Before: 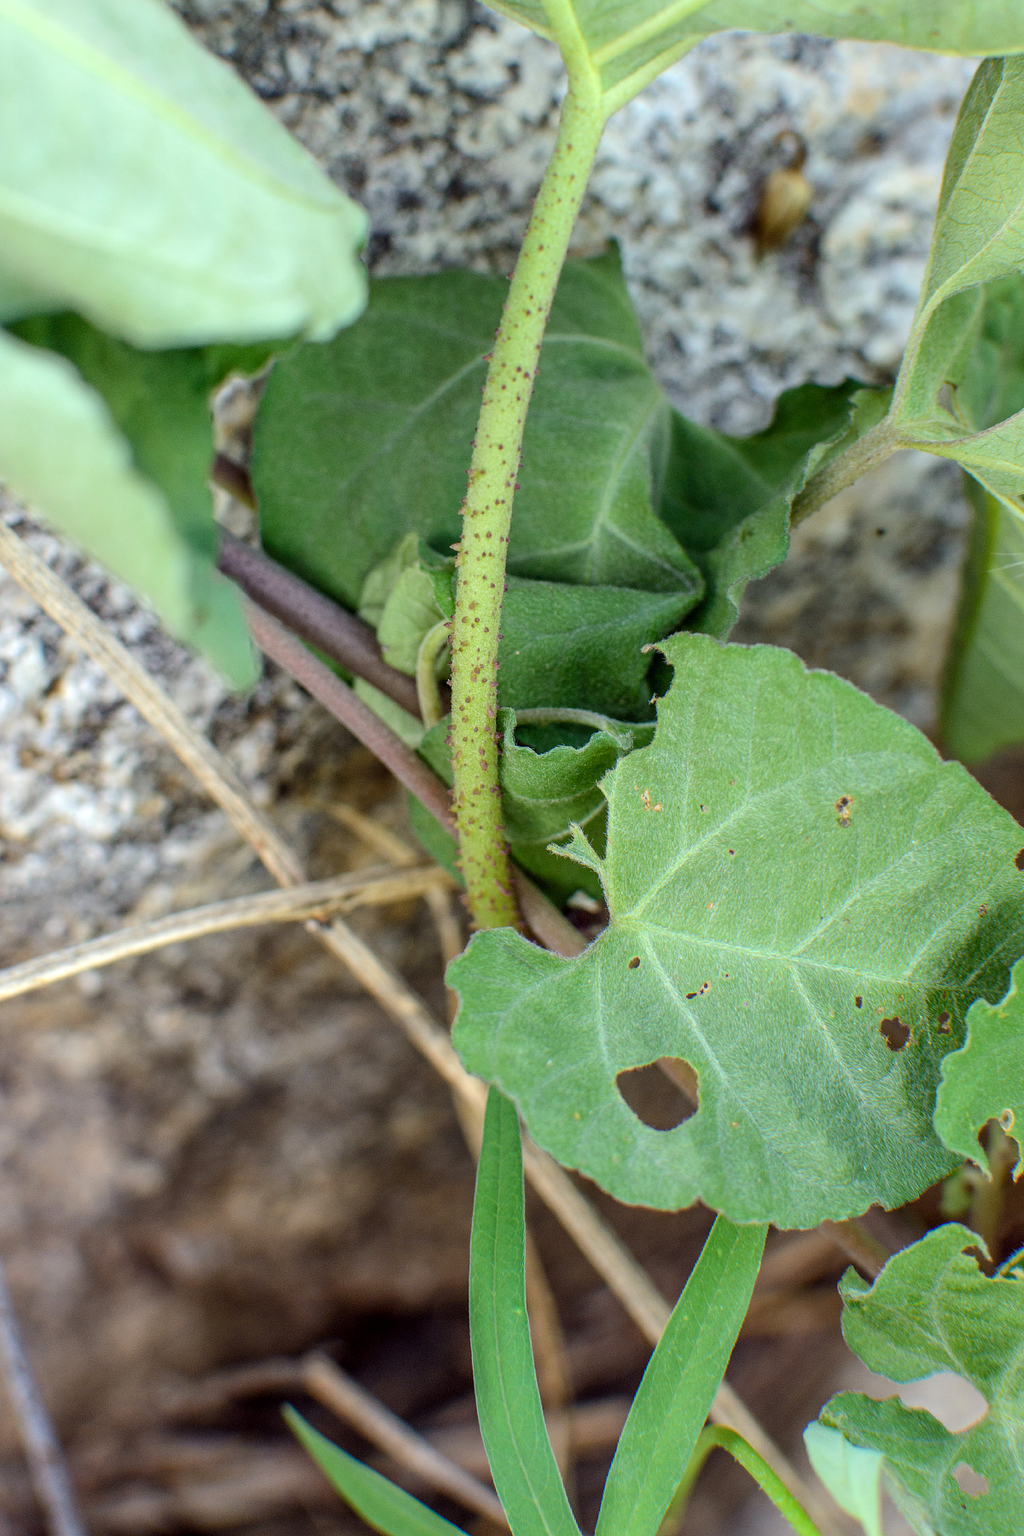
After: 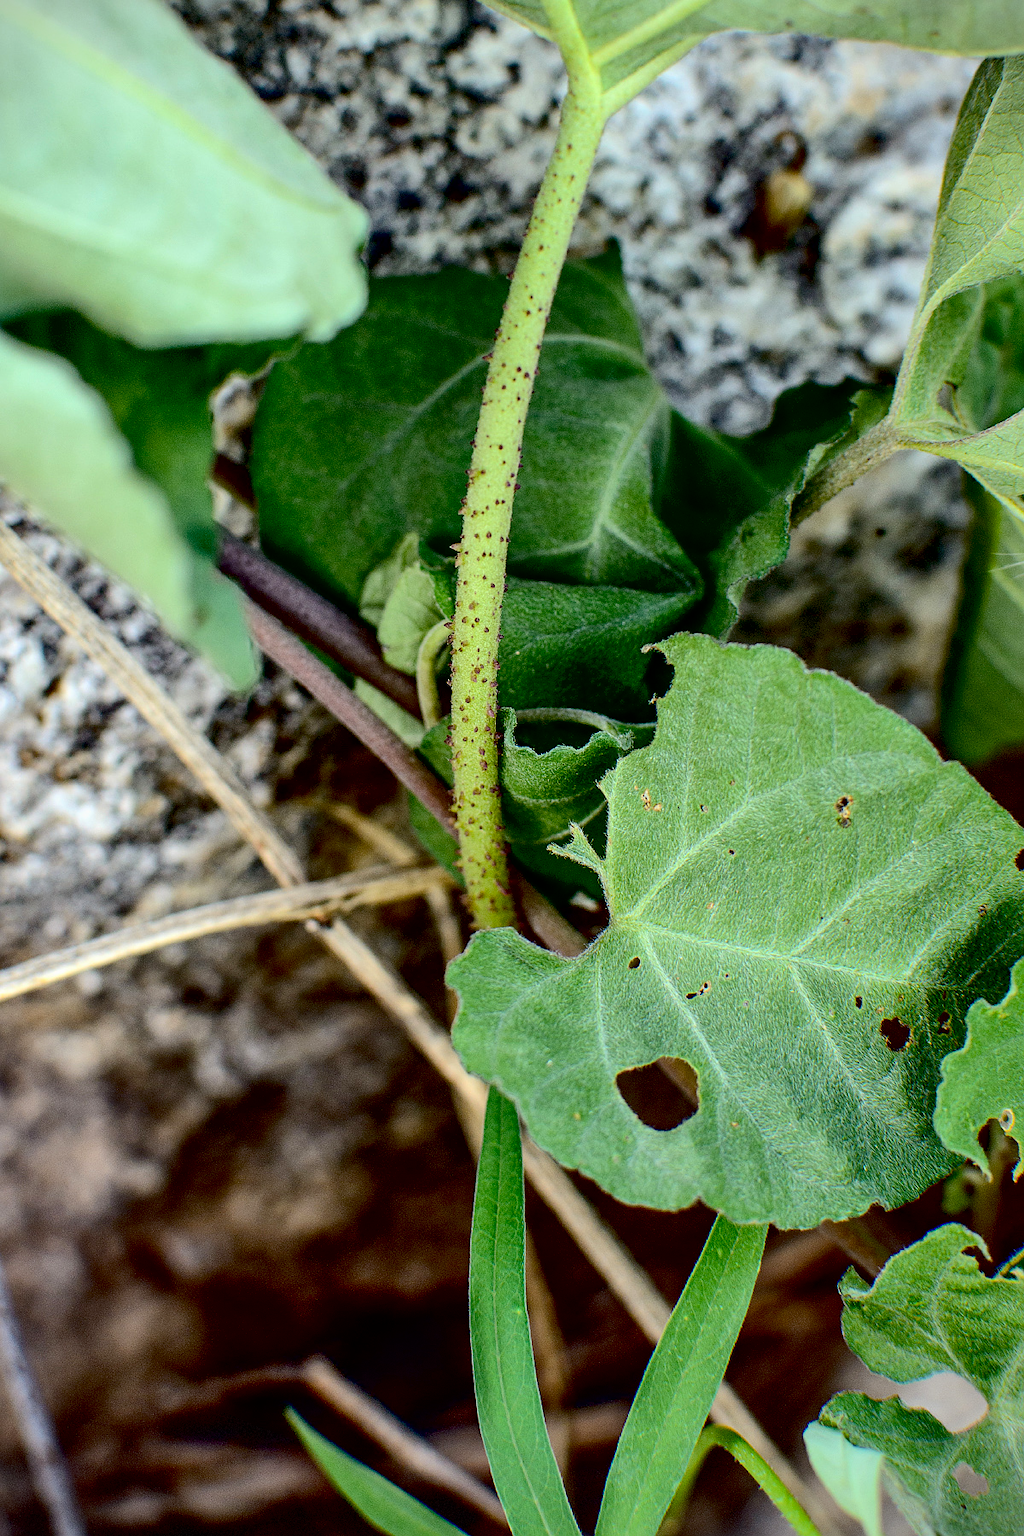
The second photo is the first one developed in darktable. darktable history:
shadows and highlights: shadows 29.9
sharpen: radius 1.007
contrast brightness saturation: contrast 0.275
exposure: black level correction 0.046, exposure -0.233 EV, compensate highlight preservation false
contrast equalizer: octaves 7, y [[0.609, 0.611, 0.615, 0.613, 0.607, 0.603], [0.504, 0.498, 0.496, 0.499, 0.506, 0.516], [0 ×6], [0 ×6], [0 ×6]], mix 0.303
vignetting: fall-off start 91.85%, dithering 8-bit output, unbound false
